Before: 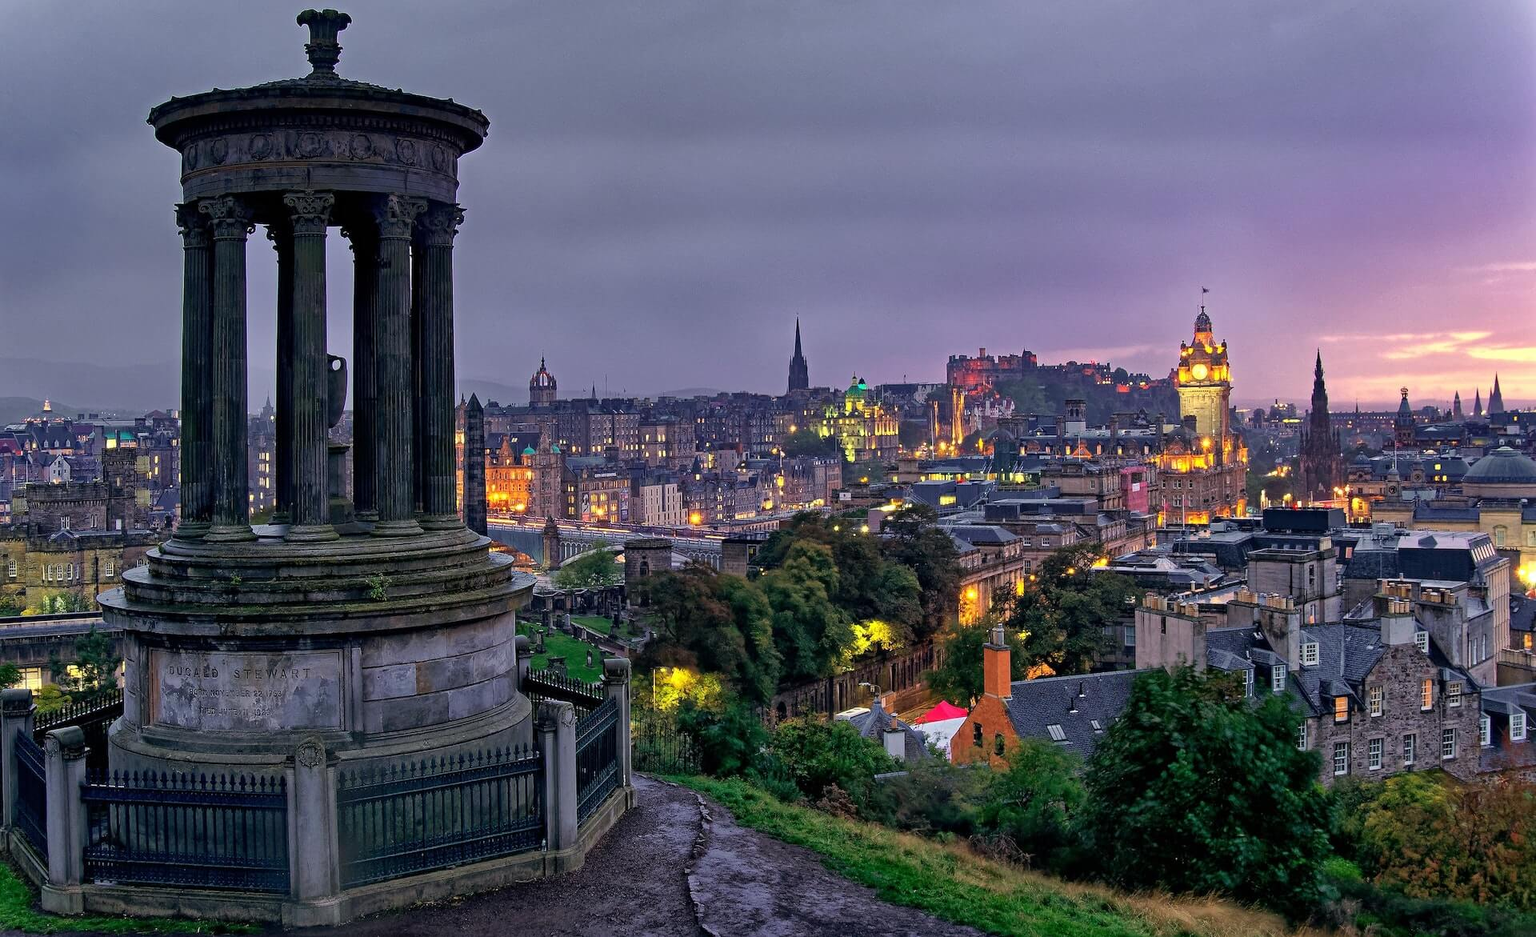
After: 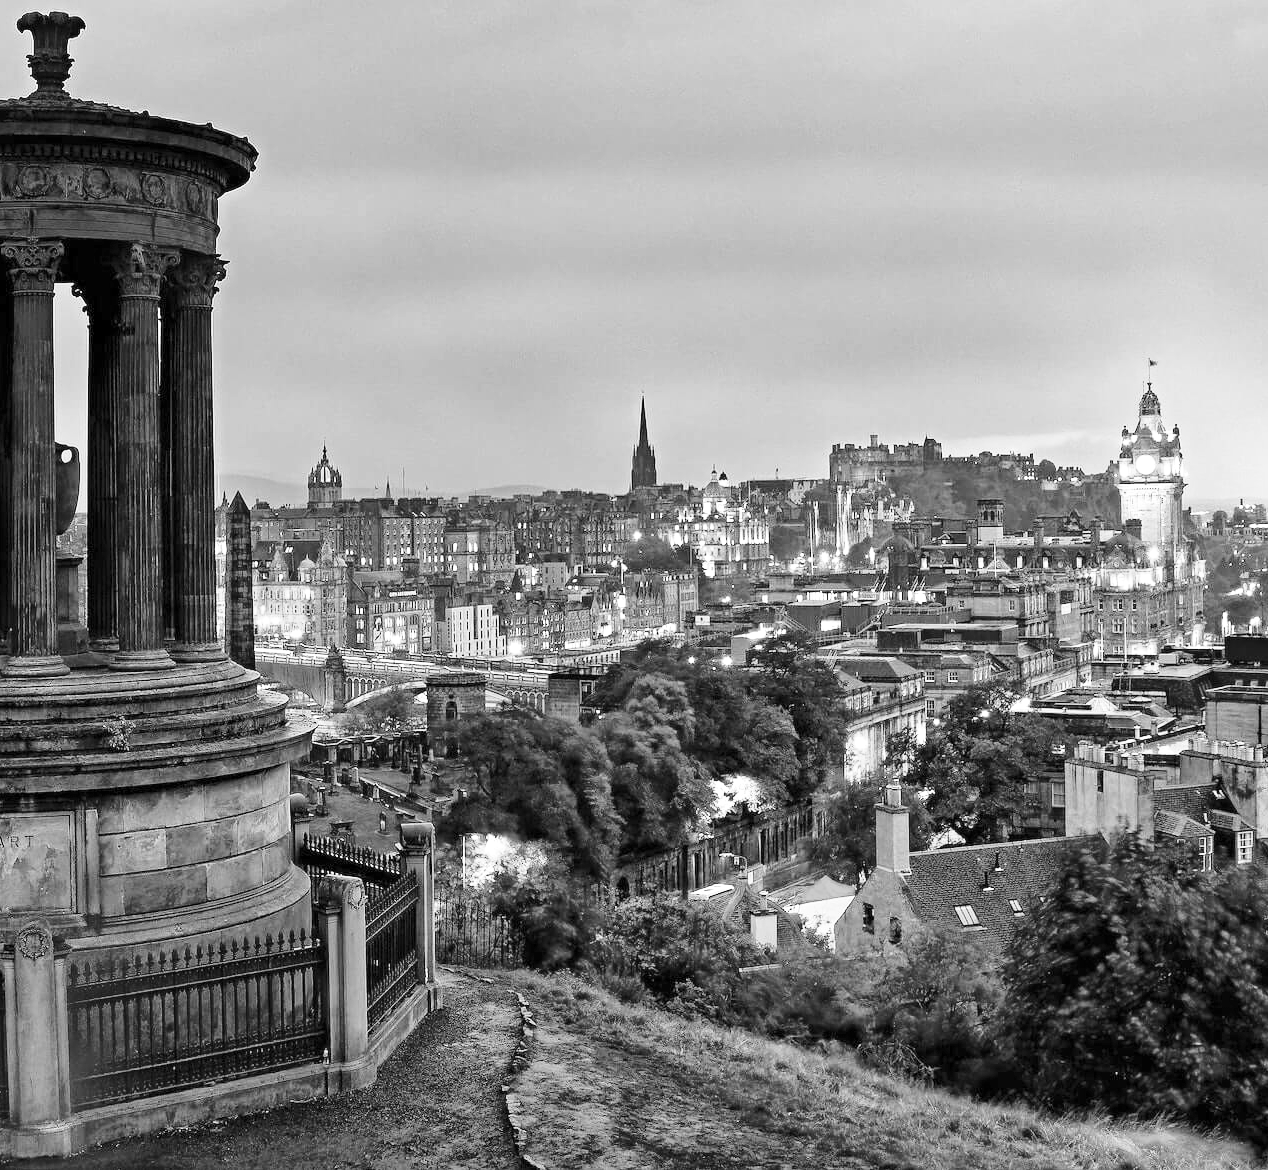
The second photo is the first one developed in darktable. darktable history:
rgb curve: curves: ch0 [(0, 0) (0.093, 0.159) (0.241, 0.265) (0.414, 0.42) (1, 1)], compensate middle gray true, preserve colors basic power
levels: mode automatic, black 0.023%, white 99.97%, levels [0.062, 0.494, 0.925]
monochrome: on, module defaults
exposure: exposure 0.6 EV, compensate highlight preservation false
base curve: curves: ch0 [(0, 0) (0.028, 0.03) (0.121, 0.232) (0.46, 0.748) (0.859, 0.968) (1, 1)]
crop and rotate: left 18.442%, right 15.508%
